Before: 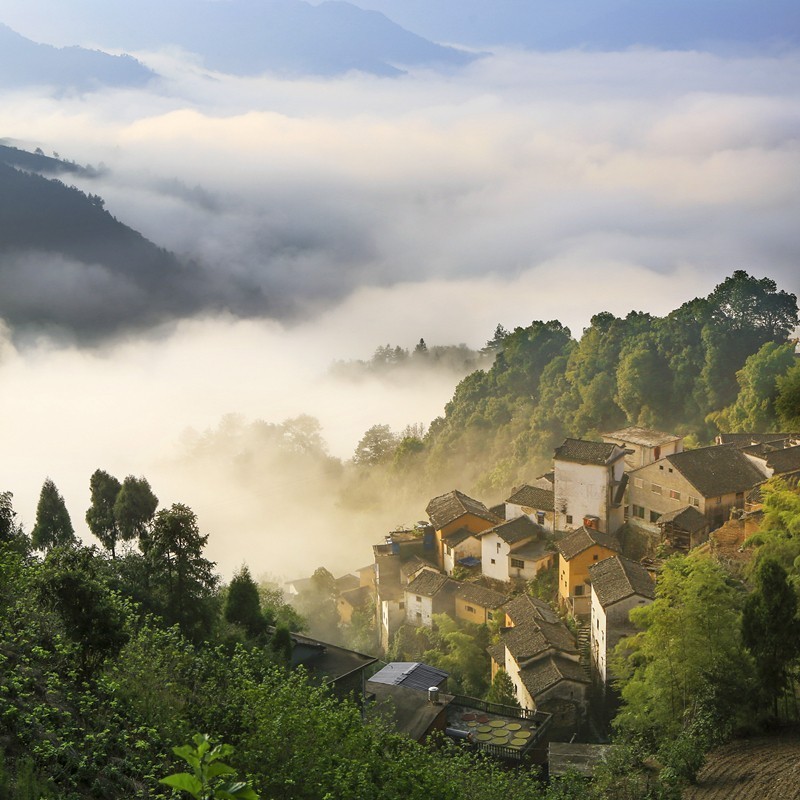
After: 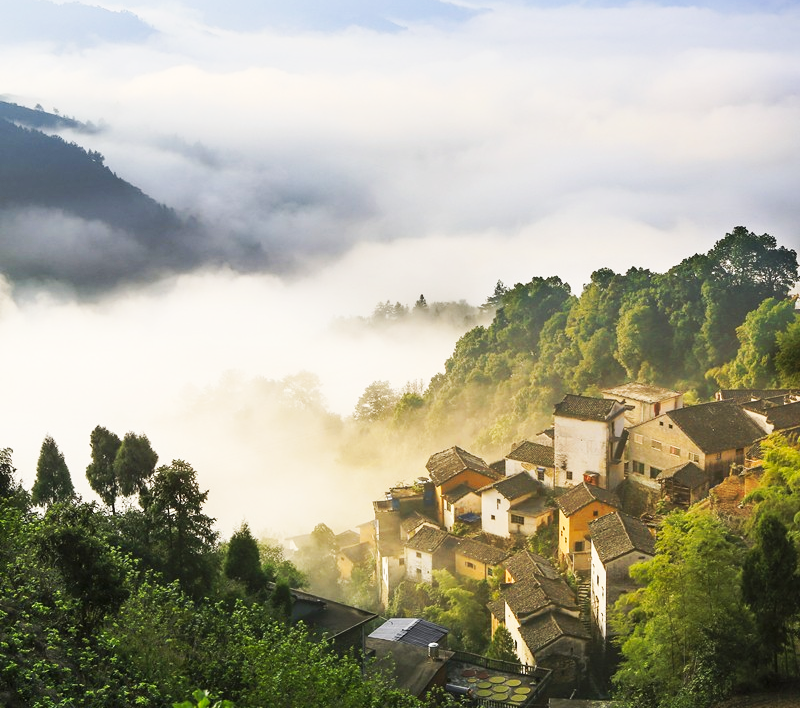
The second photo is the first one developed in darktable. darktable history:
tone curve: curves: ch0 [(0, 0) (0.003, 0.017) (0.011, 0.018) (0.025, 0.03) (0.044, 0.051) (0.069, 0.075) (0.1, 0.104) (0.136, 0.138) (0.177, 0.183) (0.224, 0.237) (0.277, 0.294) (0.335, 0.361) (0.399, 0.446) (0.468, 0.552) (0.543, 0.66) (0.623, 0.753) (0.709, 0.843) (0.801, 0.912) (0.898, 0.962) (1, 1)], preserve colors none
crop and rotate: top 5.589%, bottom 5.855%
